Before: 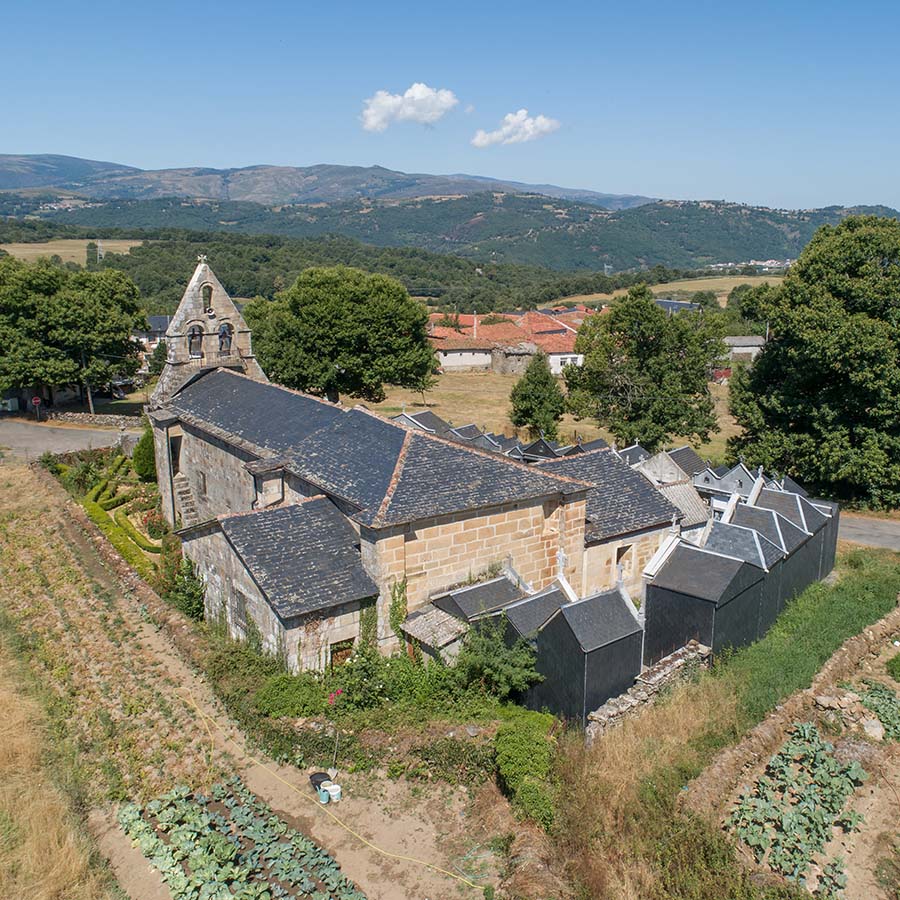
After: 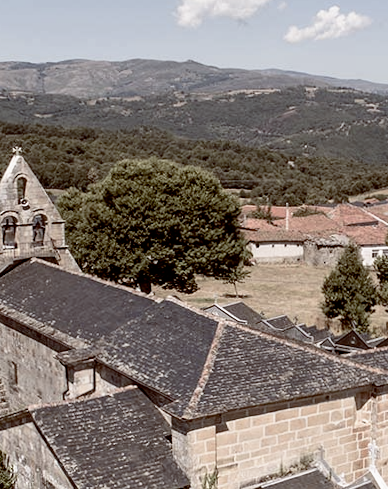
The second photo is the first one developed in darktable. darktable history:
crop: left 20.248%, top 10.86%, right 35.675%, bottom 34.321%
filmic rgb: black relative exposure -5.5 EV, white relative exposure 2.5 EV, threshold 3 EV, target black luminance 0%, hardness 4.51, latitude 67.35%, contrast 1.453, shadows ↔ highlights balance -3.52%, preserve chrominance no, color science v4 (2020), contrast in shadows soft, enable highlight reconstruction true
color balance rgb: shadows lift › luminance 1%, shadows lift › chroma 0.2%, shadows lift › hue 20°, power › luminance 1%, power › chroma 0.4%, power › hue 34°, highlights gain › luminance 0.8%, highlights gain › chroma 0.4%, highlights gain › hue 44°, global offset › chroma 0.4%, global offset › hue 34°, white fulcrum 0.08 EV, linear chroma grading › shadows -7%, linear chroma grading › highlights -7%, linear chroma grading › global chroma -10%, linear chroma grading › mid-tones -8%, perceptual saturation grading › global saturation -28%, perceptual saturation grading › highlights -20%, perceptual saturation grading › mid-tones -24%, perceptual saturation grading › shadows -24%, perceptual brilliance grading › global brilliance -1%, perceptual brilliance grading › highlights -1%, perceptual brilliance grading › mid-tones -1%, perceptual brilliance grading › shadows -1%, global vibrance -17%, contrast -6%
rotate and perspective: rotation 0.226°, lens shift (vertical) -0.042, crop left 0.023, crop right 0.982, crop top 0.006, crop bottom 0.994
